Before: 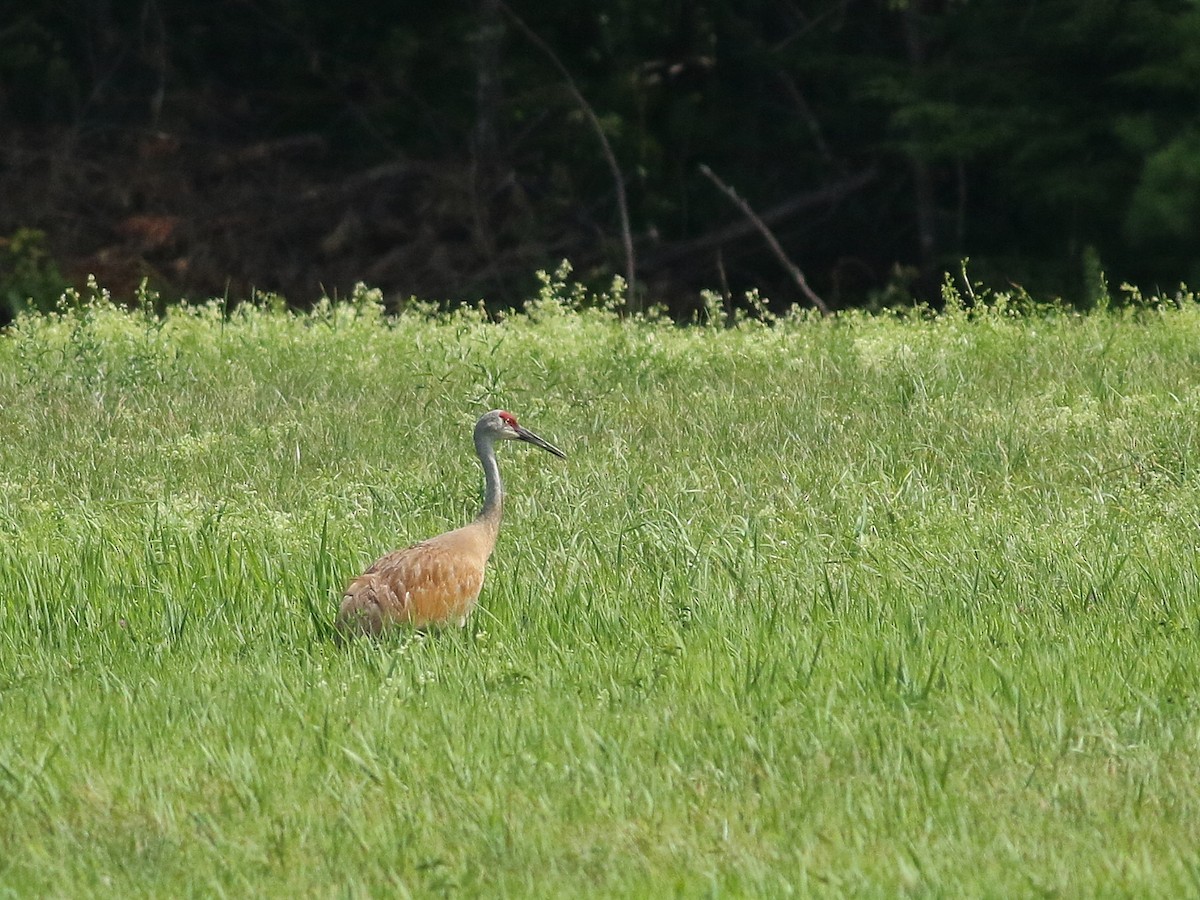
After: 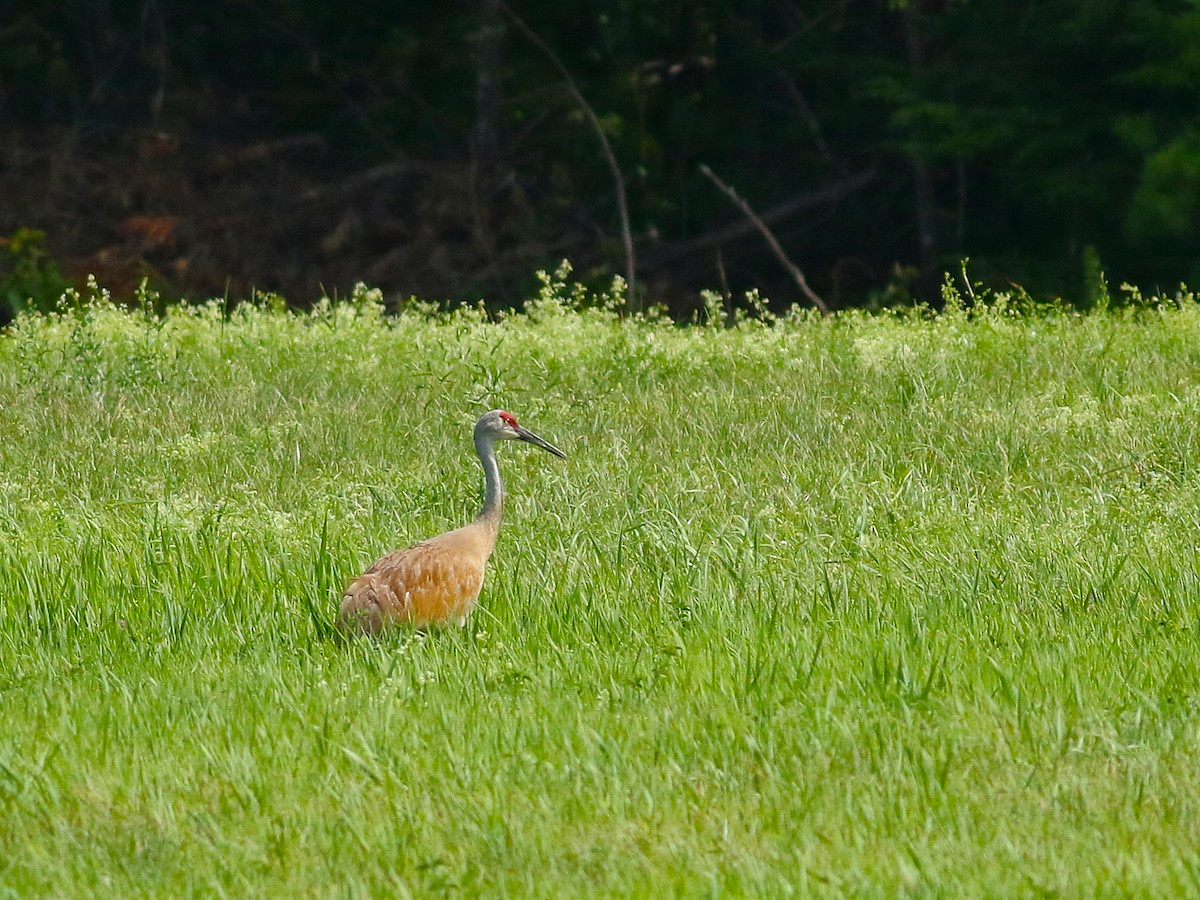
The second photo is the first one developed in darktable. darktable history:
color balance rgb: linear chroma grading › global chroma 14.572%, perceptual saturation grading › global saturation 20%, perceptual saturation grading › highlights -25.865%, perceptual saturation grading › shadows 26.126%
